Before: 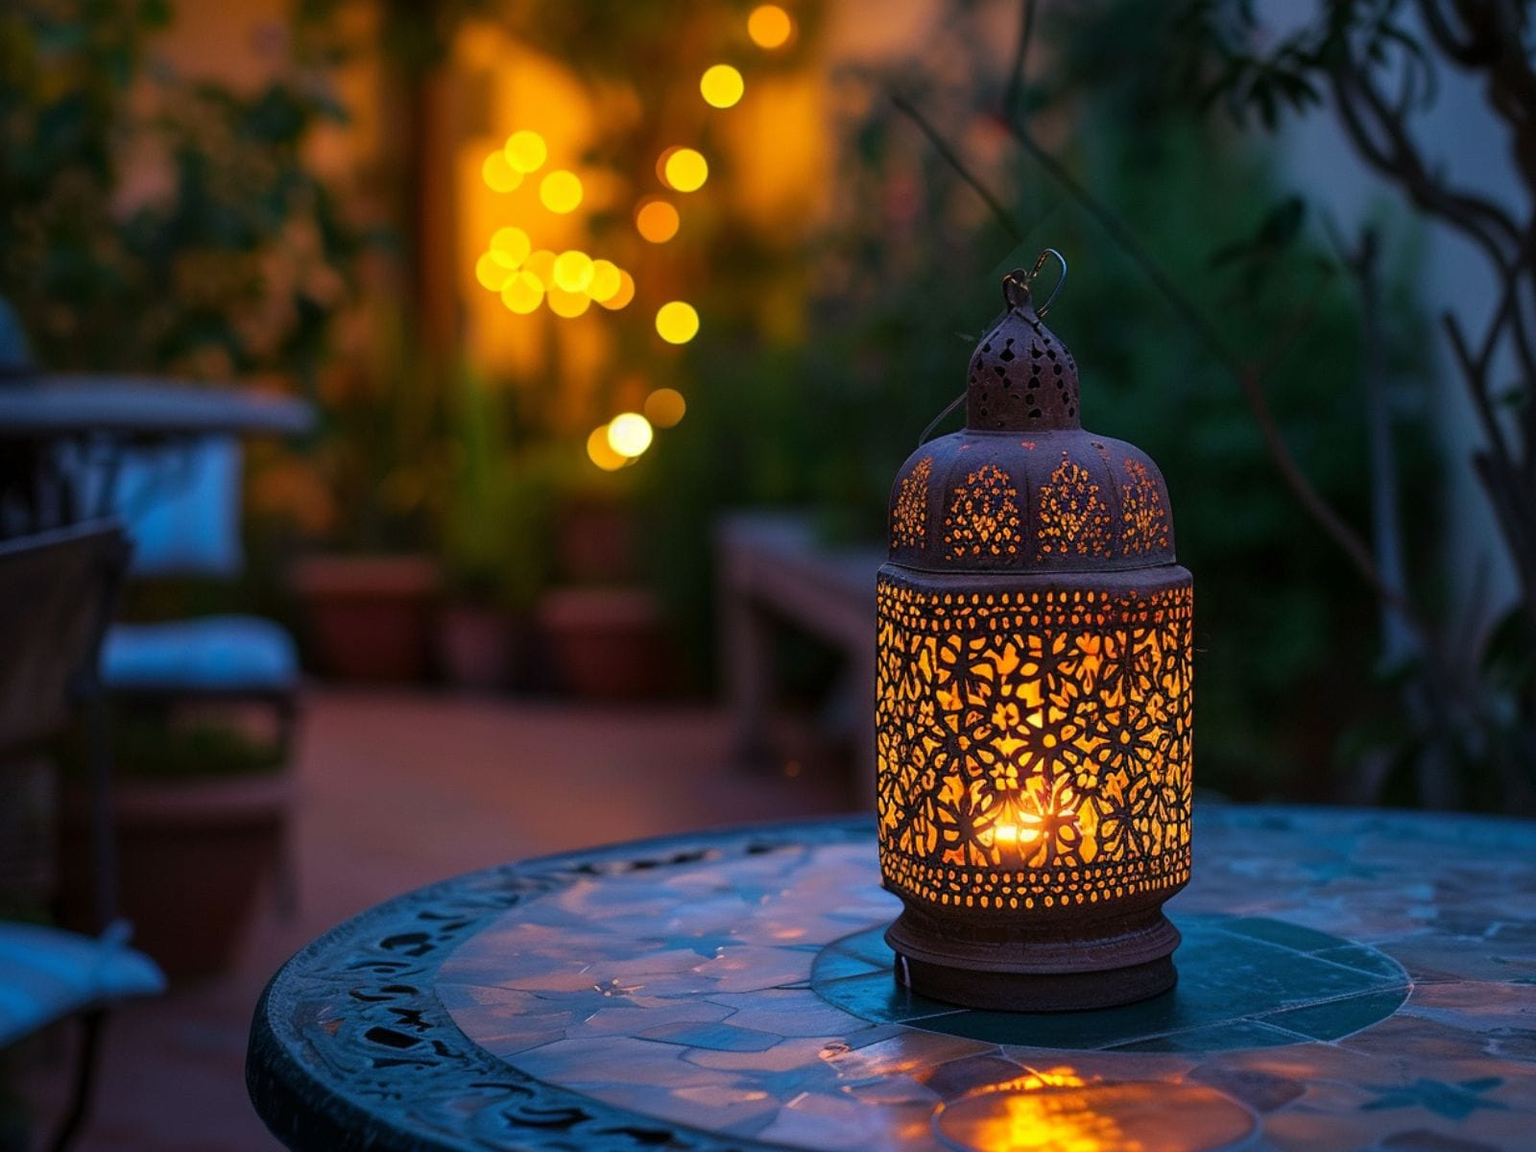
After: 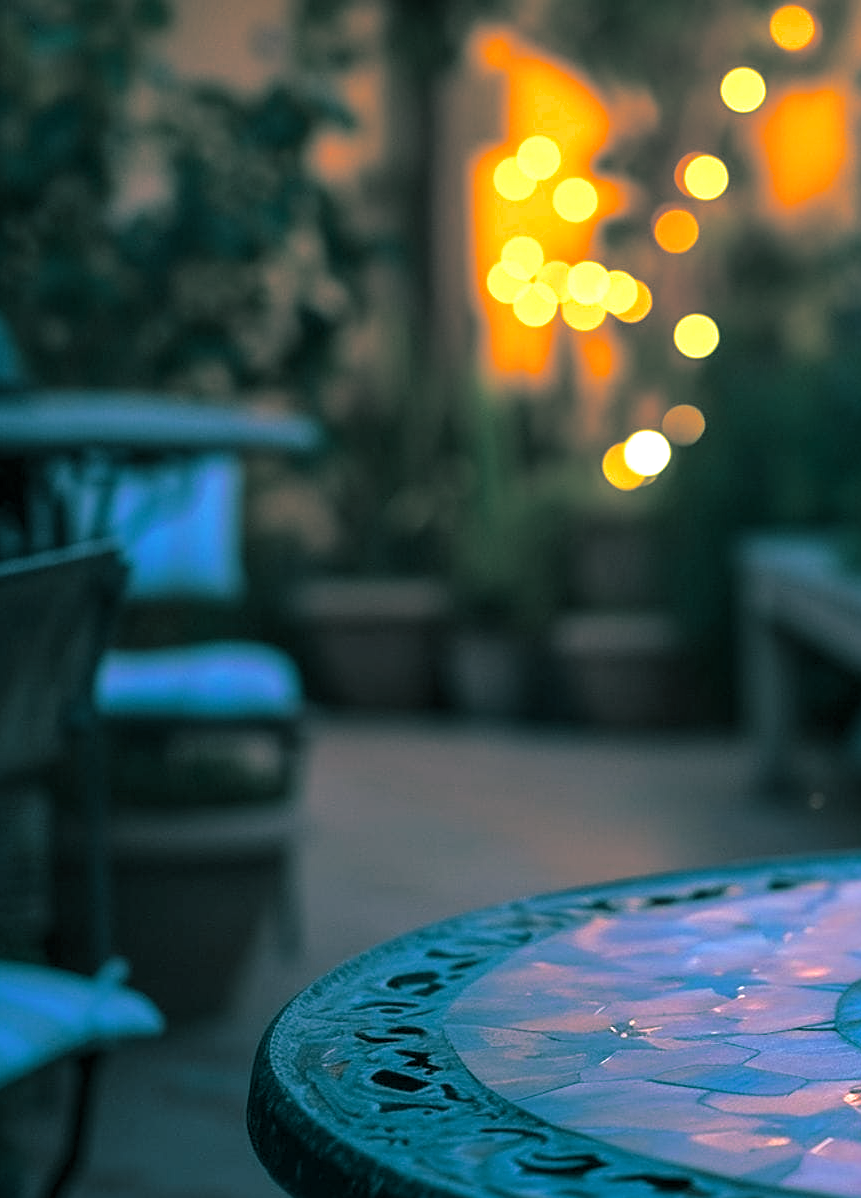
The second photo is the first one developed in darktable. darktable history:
split-toning: shadows › hue 186.43°, highlights › hue 49.29°, compress 30.29%
shadows and highlights: shadows 20.91, highlights -82.73, soften with gaussian
tone equalizer: on, module defaults
exposure: black level correction 0, exposure 0.7 EV, compensate exposure bias true, compensate highlight preservation false
crop: left 0.587%, right 45.588%, bottom 0.086%
sharpen: on, module defaults
